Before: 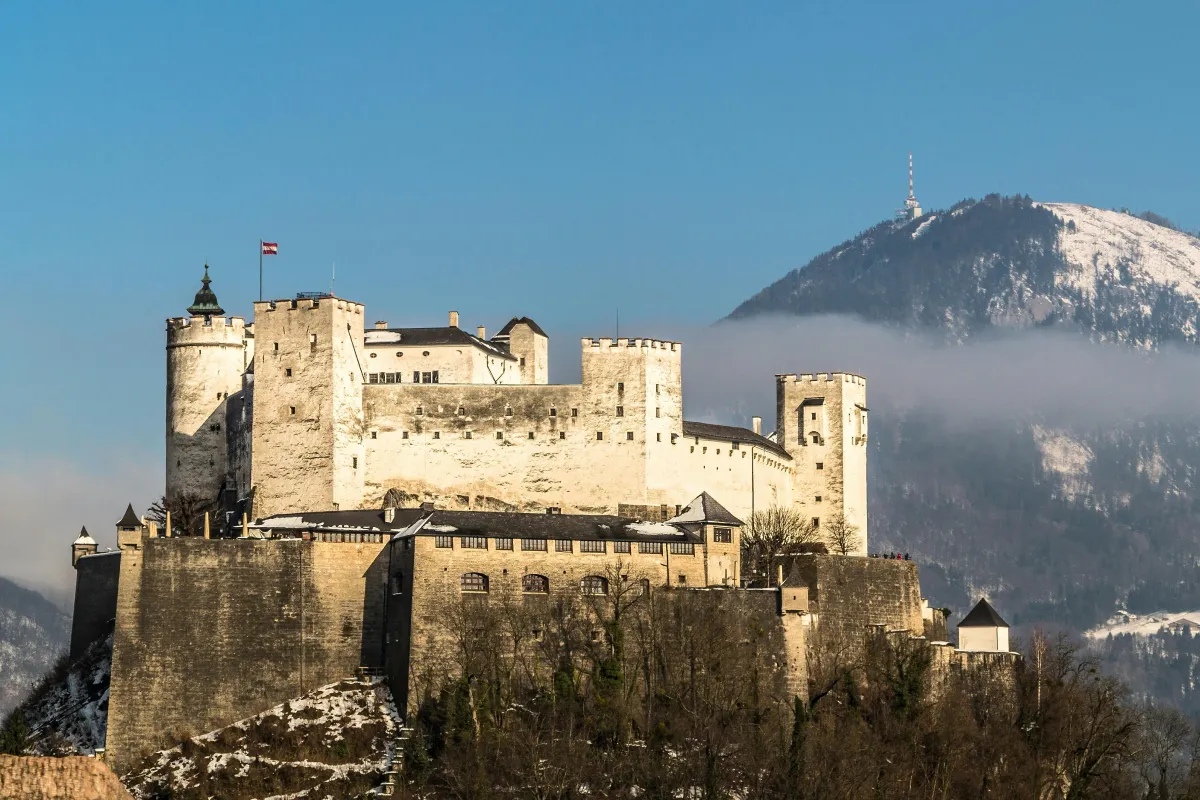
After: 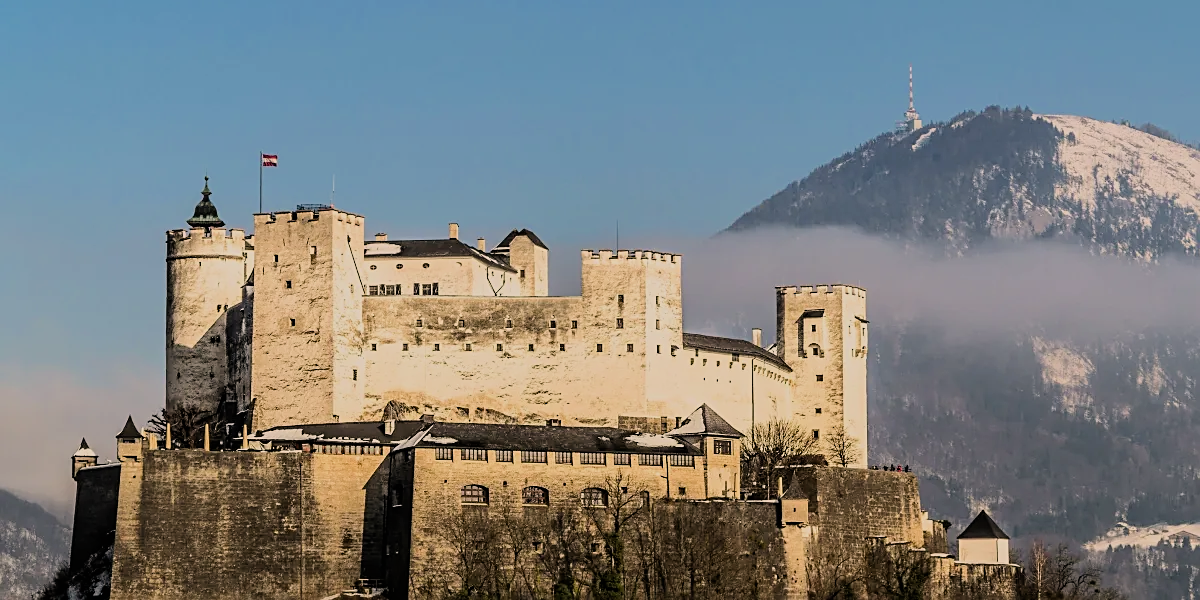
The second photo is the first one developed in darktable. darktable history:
filmic rgb: black relative exposure -7.22 EV, white relative exposure 5.35 EV, hardness 3.02, color science v6 (2022)
sharpen: on, module defaults
color correction: highlights a* 5.89, highlights b* 4.83
crop: top 11.01%, bottom 13.919%
